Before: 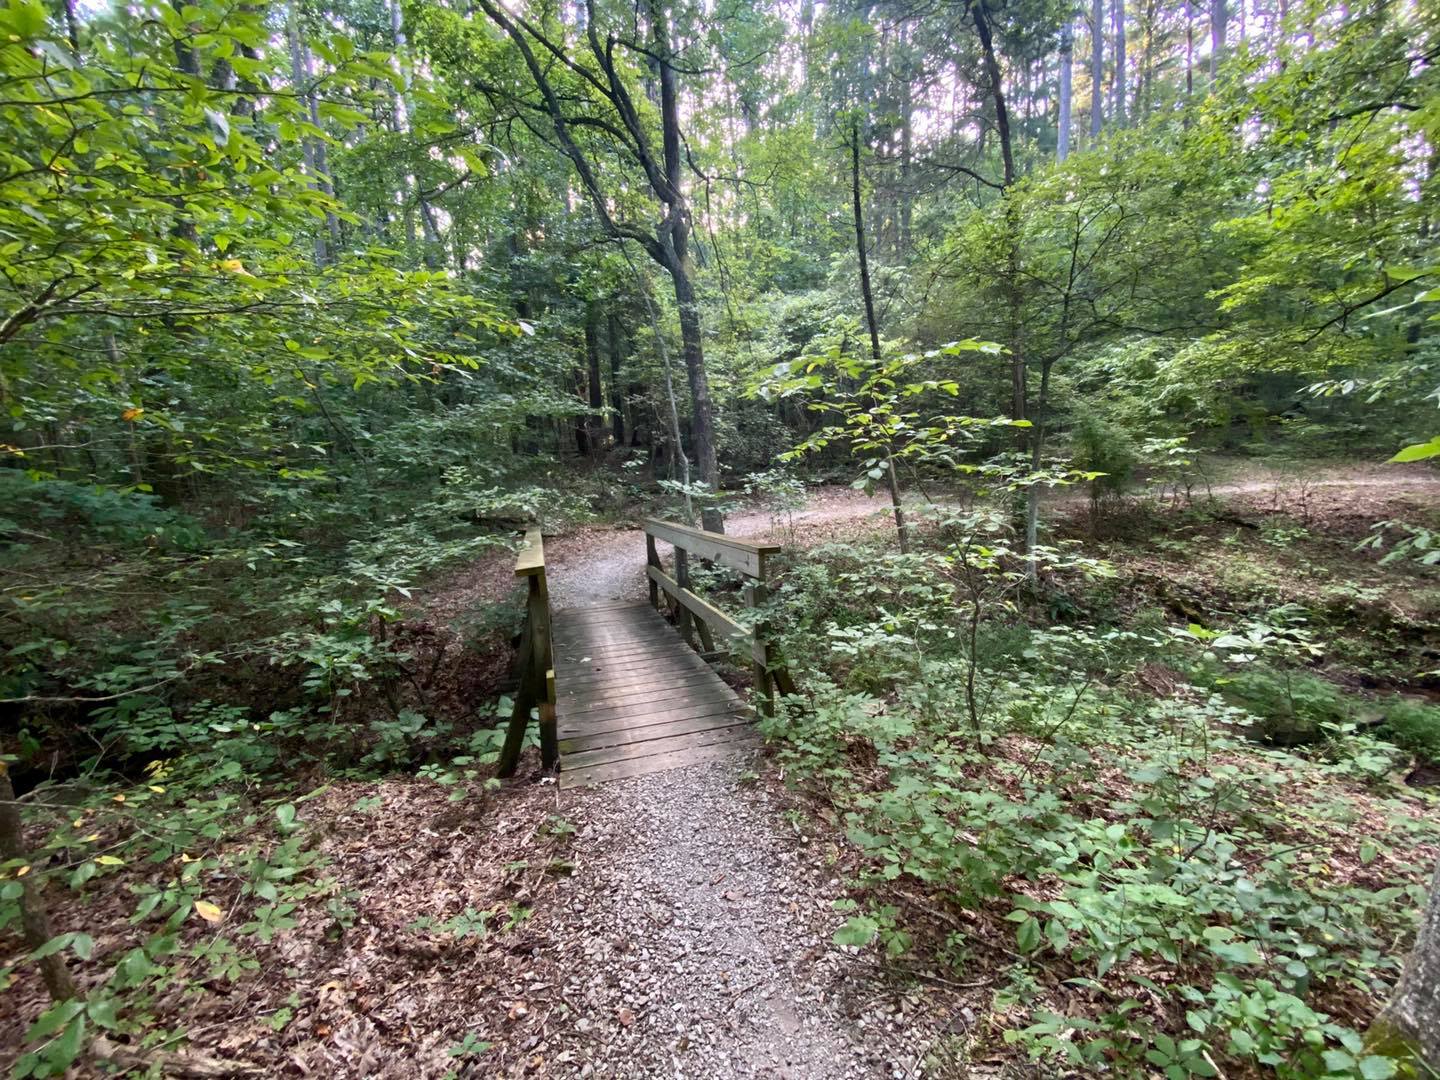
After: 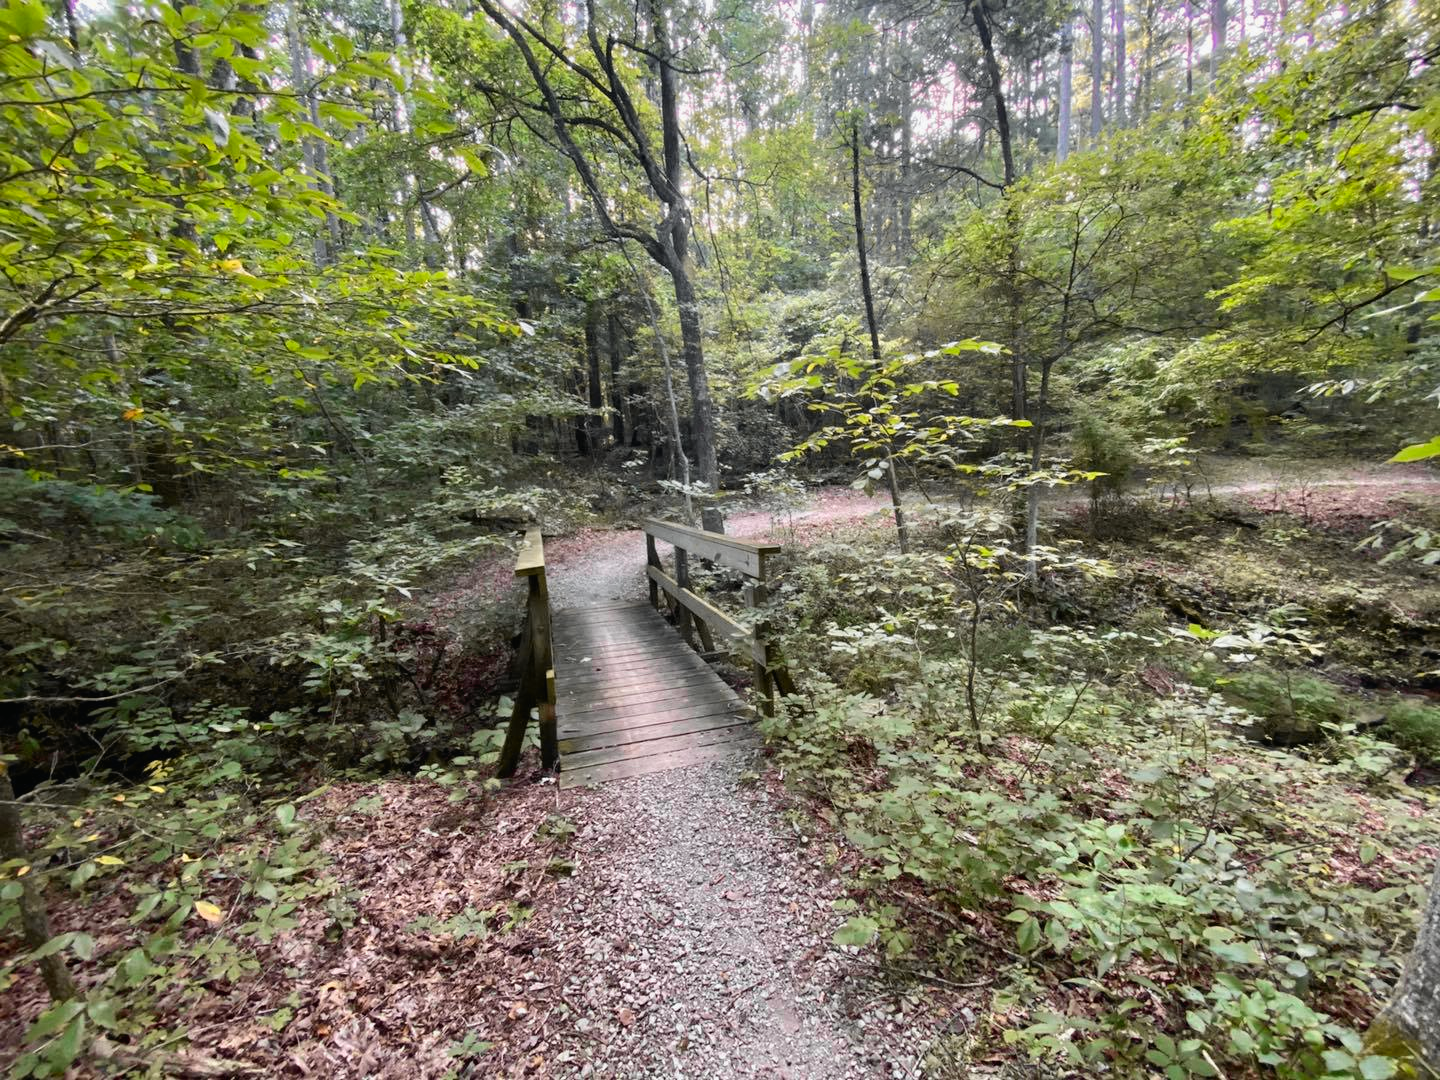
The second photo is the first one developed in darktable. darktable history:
tone curve: curves: ch0 [(0, 0.012) (0.036, 0.035) (0.274, 0.288) (0.504, 0.536) (0.844, 0.84) (1, 0.983)]; ch1 [(0, 0) (0.389, 0.403) (0.462, 0.486) (0.499, 0.498) (0.511, 0.502) (0.536, 0.547) (0.579, 0.578) (0.626, 0.645) (0.749, 0.781) (1, 1)]; ch2 [(0, 0) (0.457, 0.486) (0.5, 0.5) (0.557, 0.561) (0.614, 0.622) (0.704, 0.732) (1, 1)], color space Lab, independent channels, preserve colors none
